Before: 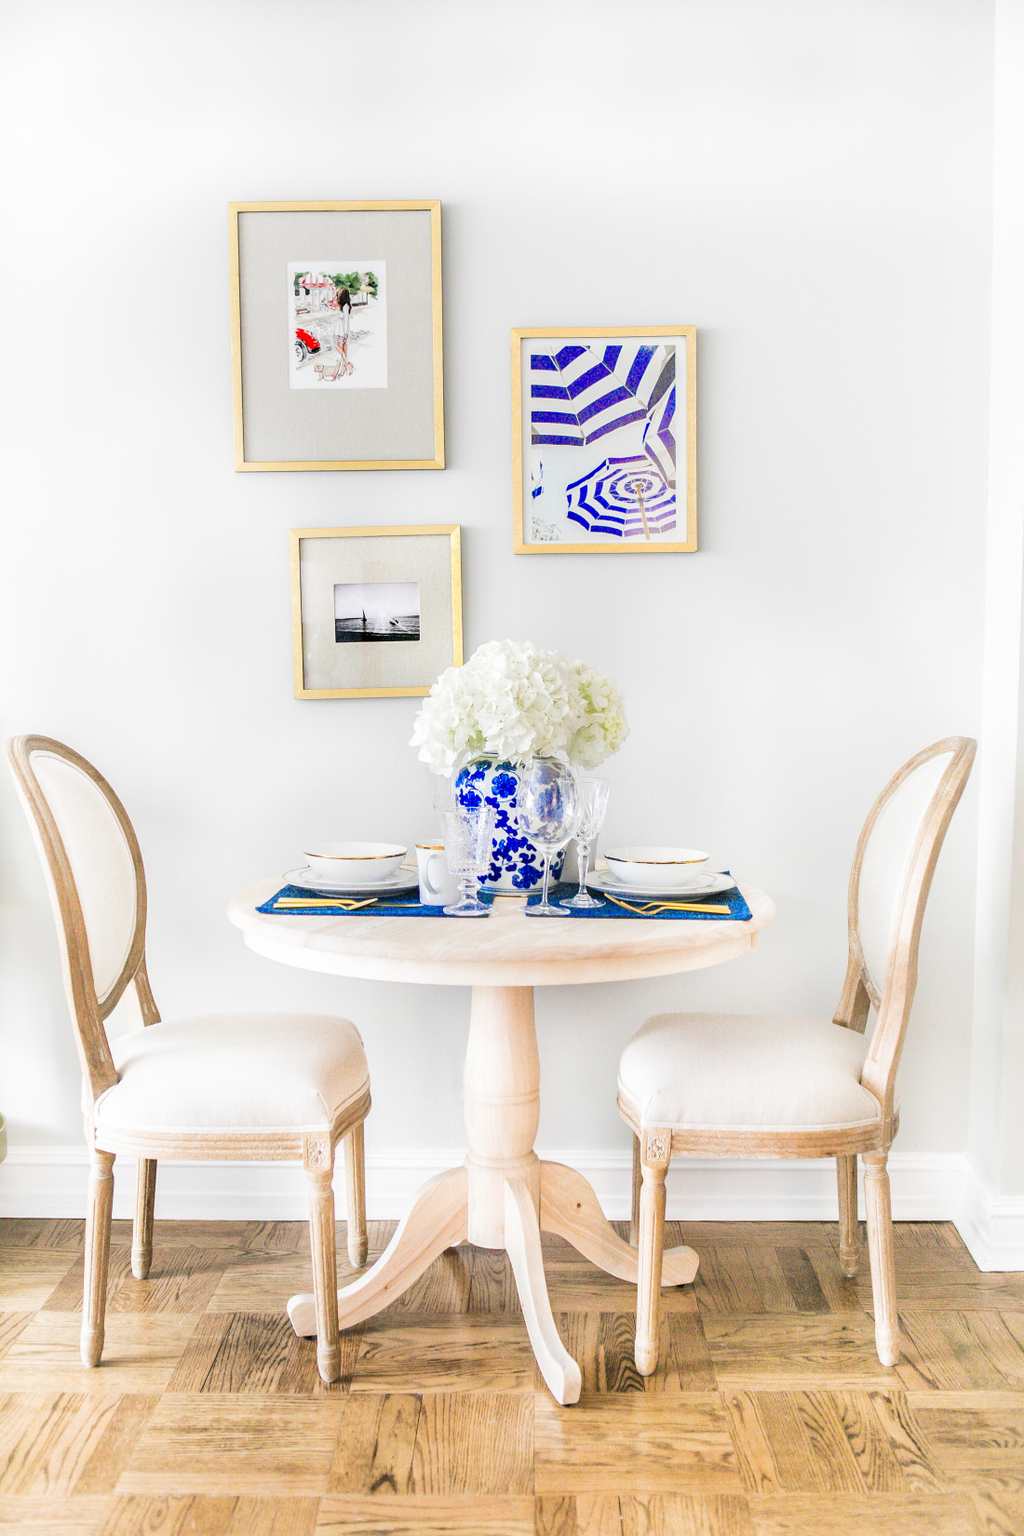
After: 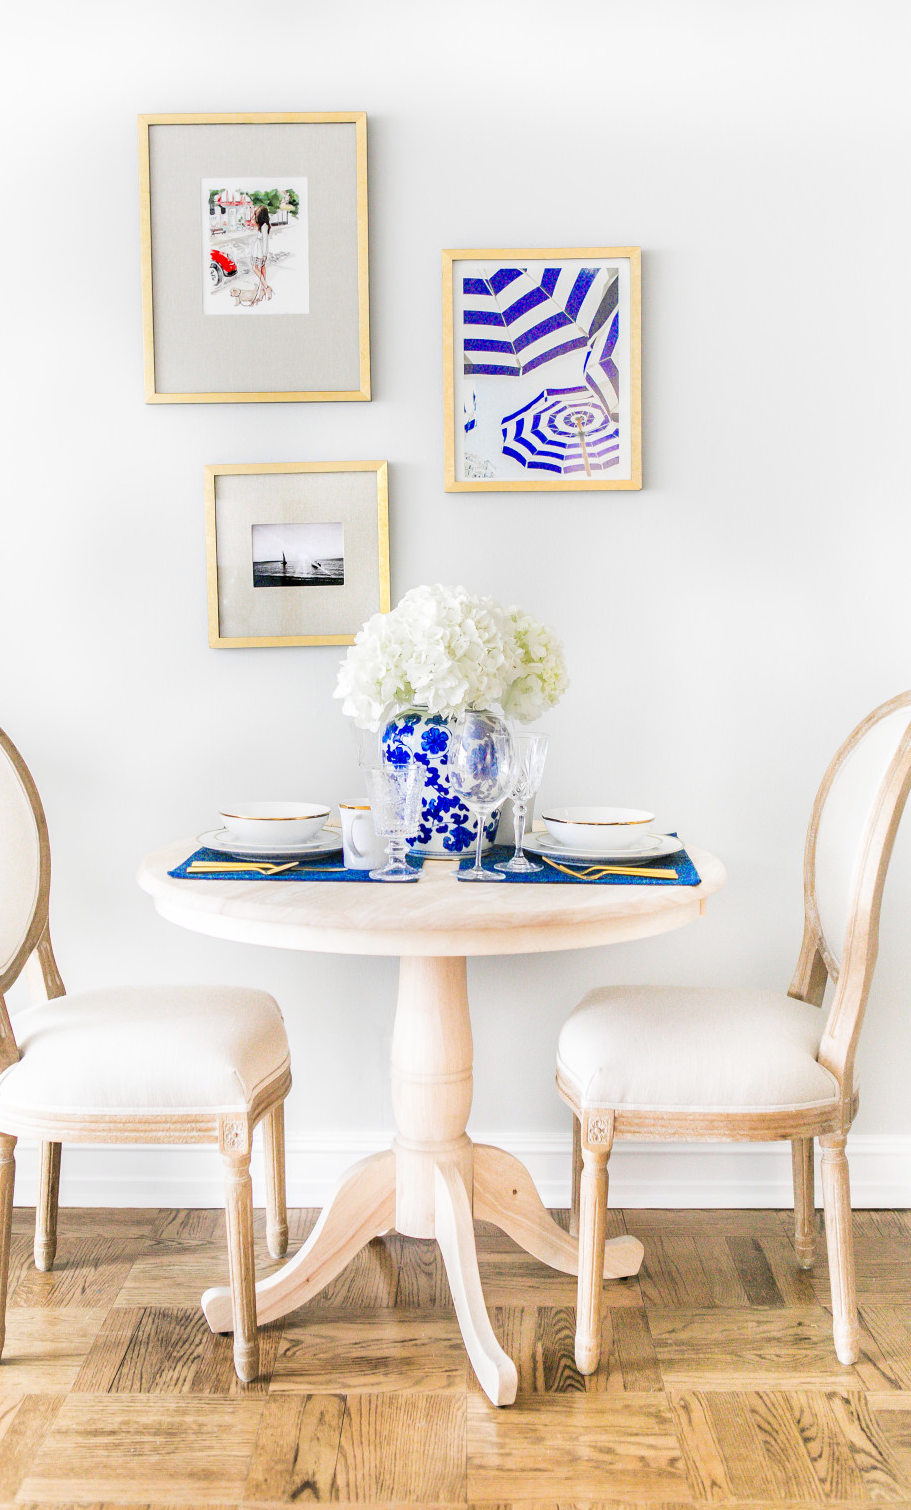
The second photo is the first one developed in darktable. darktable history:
color correction: highlights a* 0.003, highlights b* -0.283
crop: left 9.807%, top 6.259%, right 7.334%, bottom 2.177%
